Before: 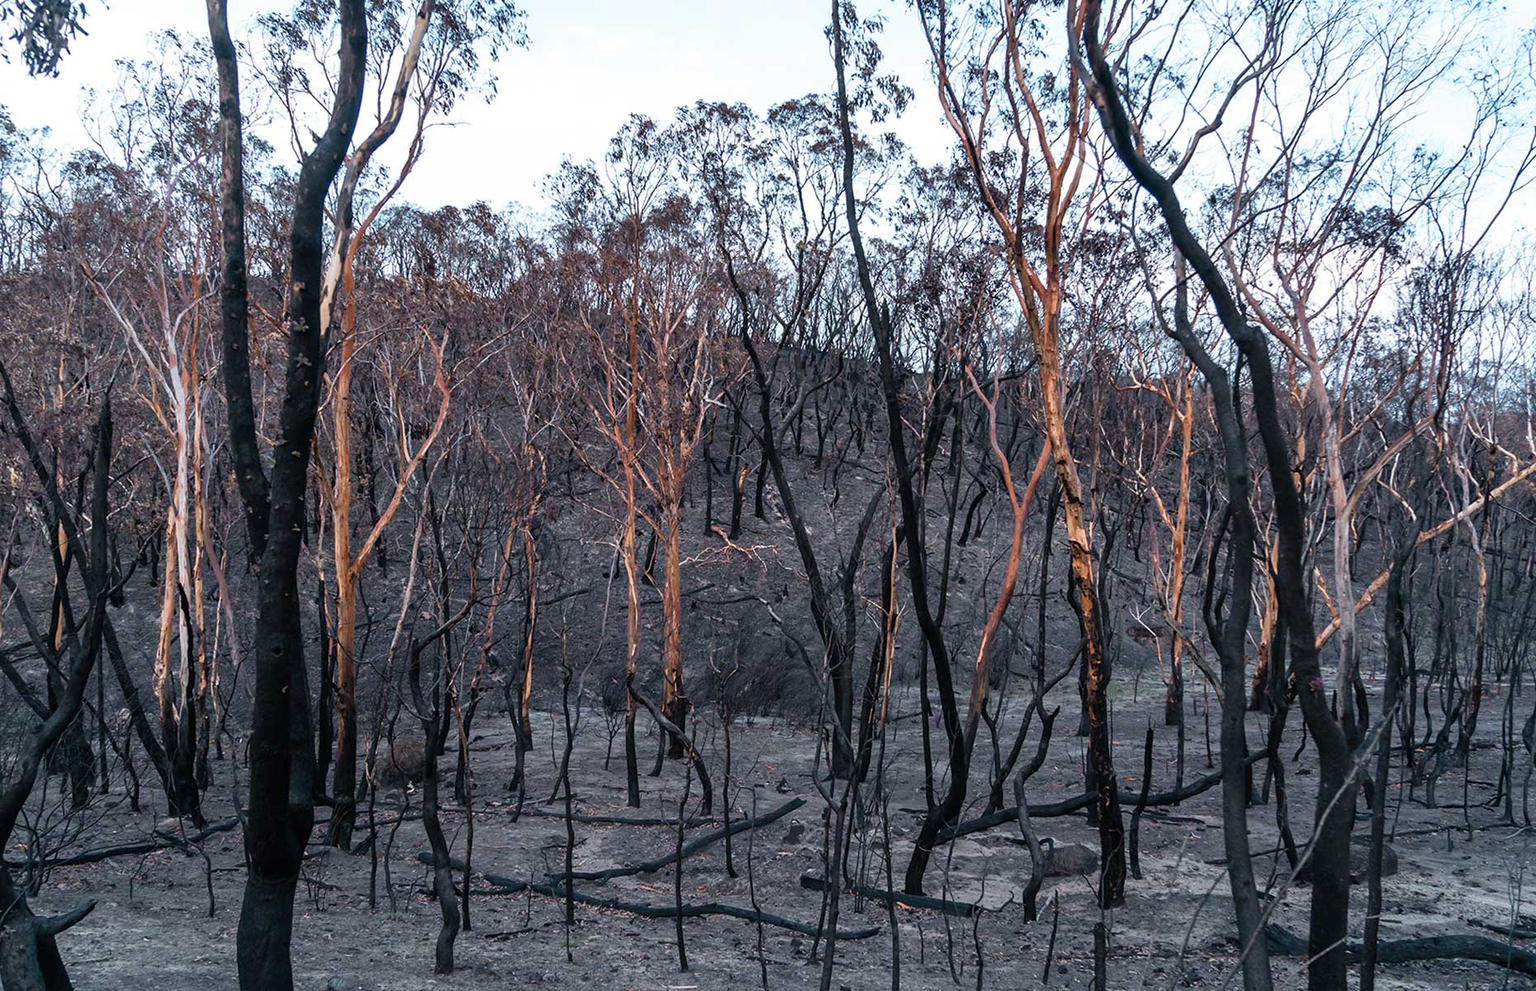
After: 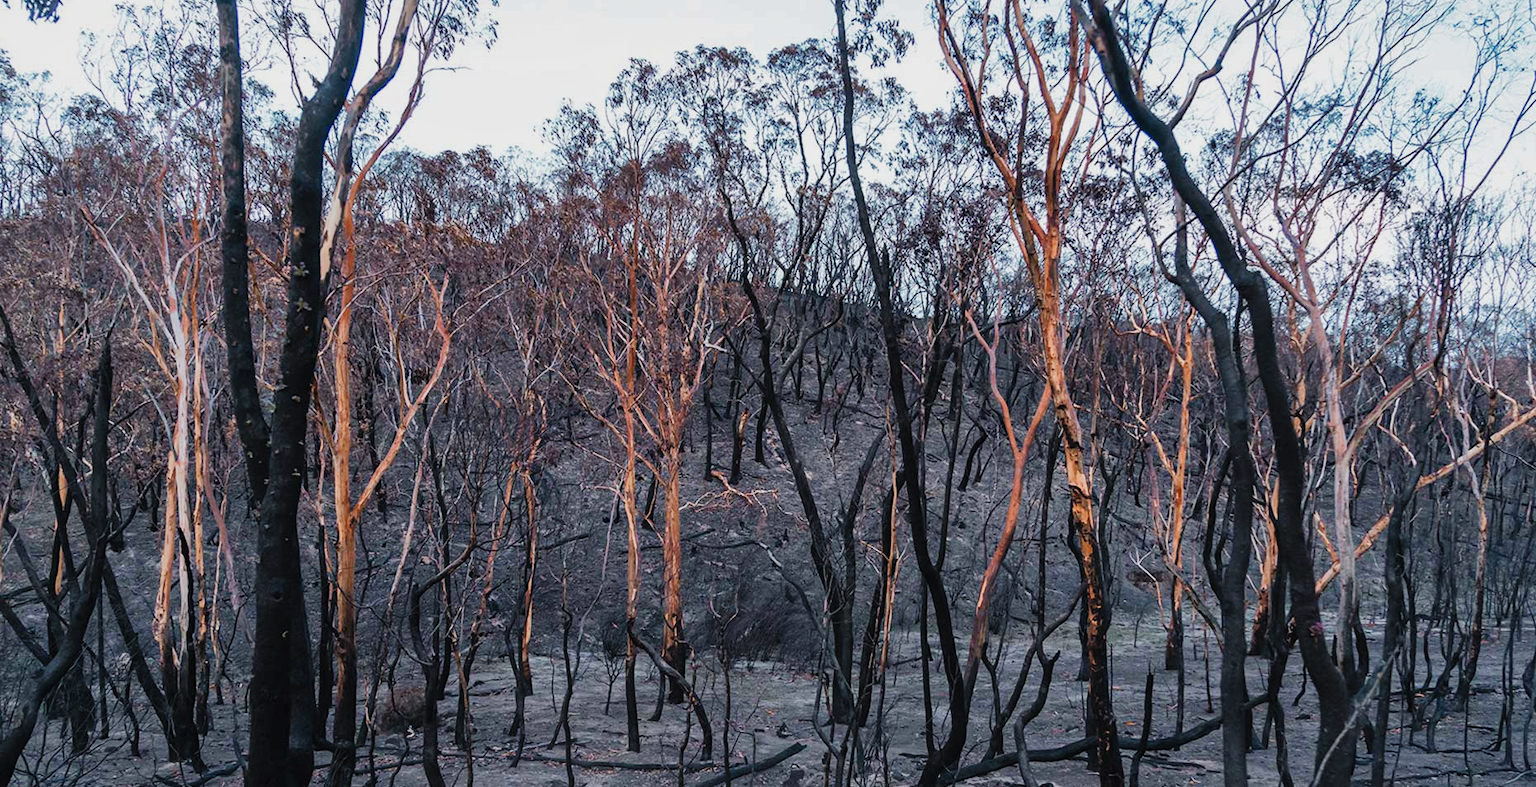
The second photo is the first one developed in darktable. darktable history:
shadows and highlights: shadows 40.1, highlights -59.98
crop and rotate: top 5.649%, bottom 14.832%
tone curve: curves: ch0 [(0, 0.011) (0.139, 0.106) (0.295, 0.271) (0.499, 0.523) (0.739, 0.782) (0.857, 0.879) (1, 0.967)]; ch1 [(0, 0) (0.272, 0.249) (0.388, 0.385) (0.469, 0.456) (0.495, 0.497) (0.524, 0.518) (0.602, 0.623) (0.725, 0.779) (1, 1)]; ch2 [(0, 0) (0.125, 0.089) (0.353, 0.329) (0.443, 0.408) (0.502, 0.499) (0.548, 0.549) (0.608, 0.635) (1, 1)], preserve colors none
